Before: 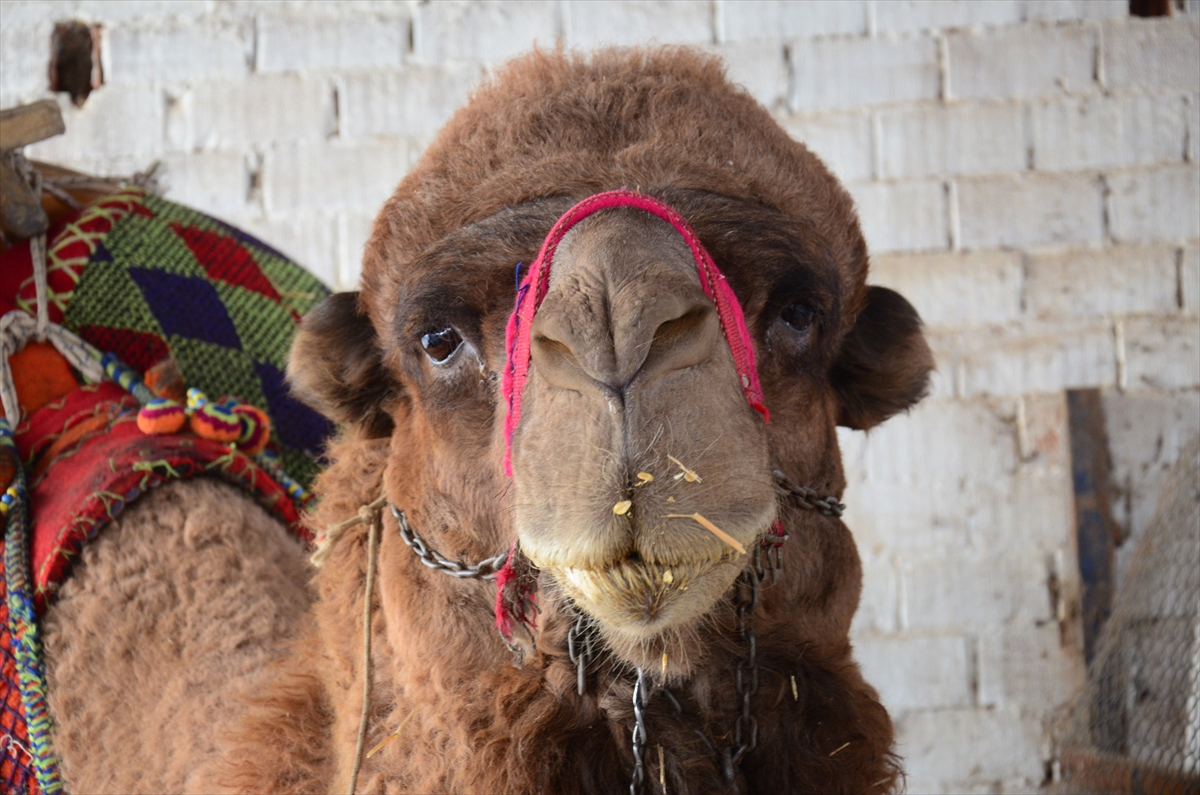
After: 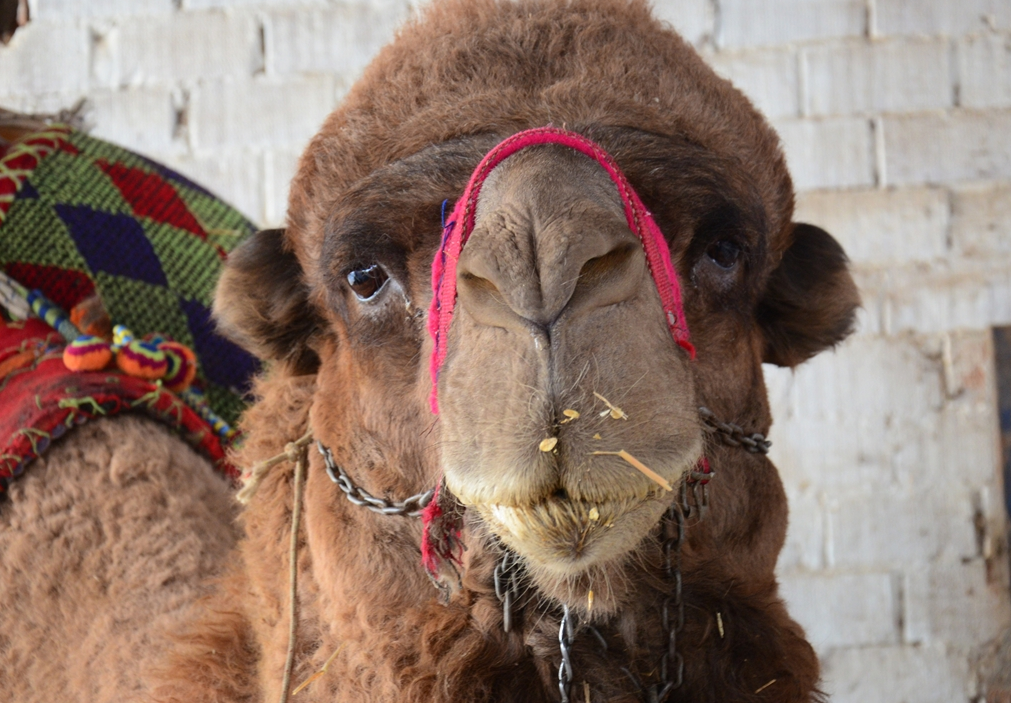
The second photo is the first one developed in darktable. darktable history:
crop: left 6.206%, top 7.997%, right 9.531%, bottom 3.55%
